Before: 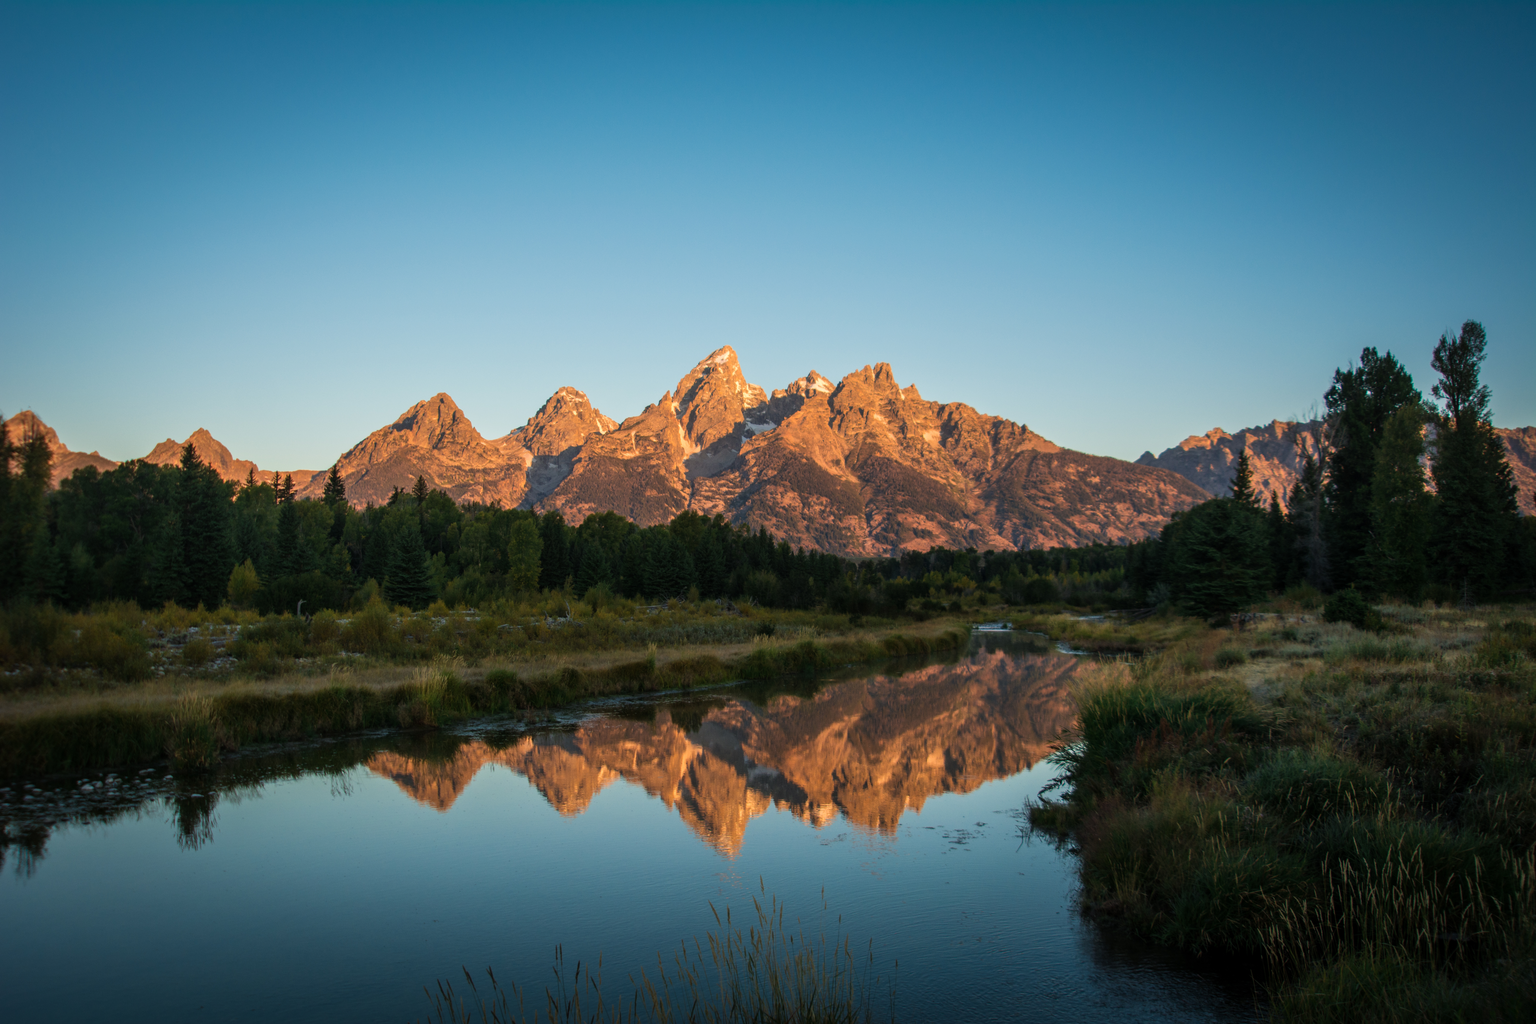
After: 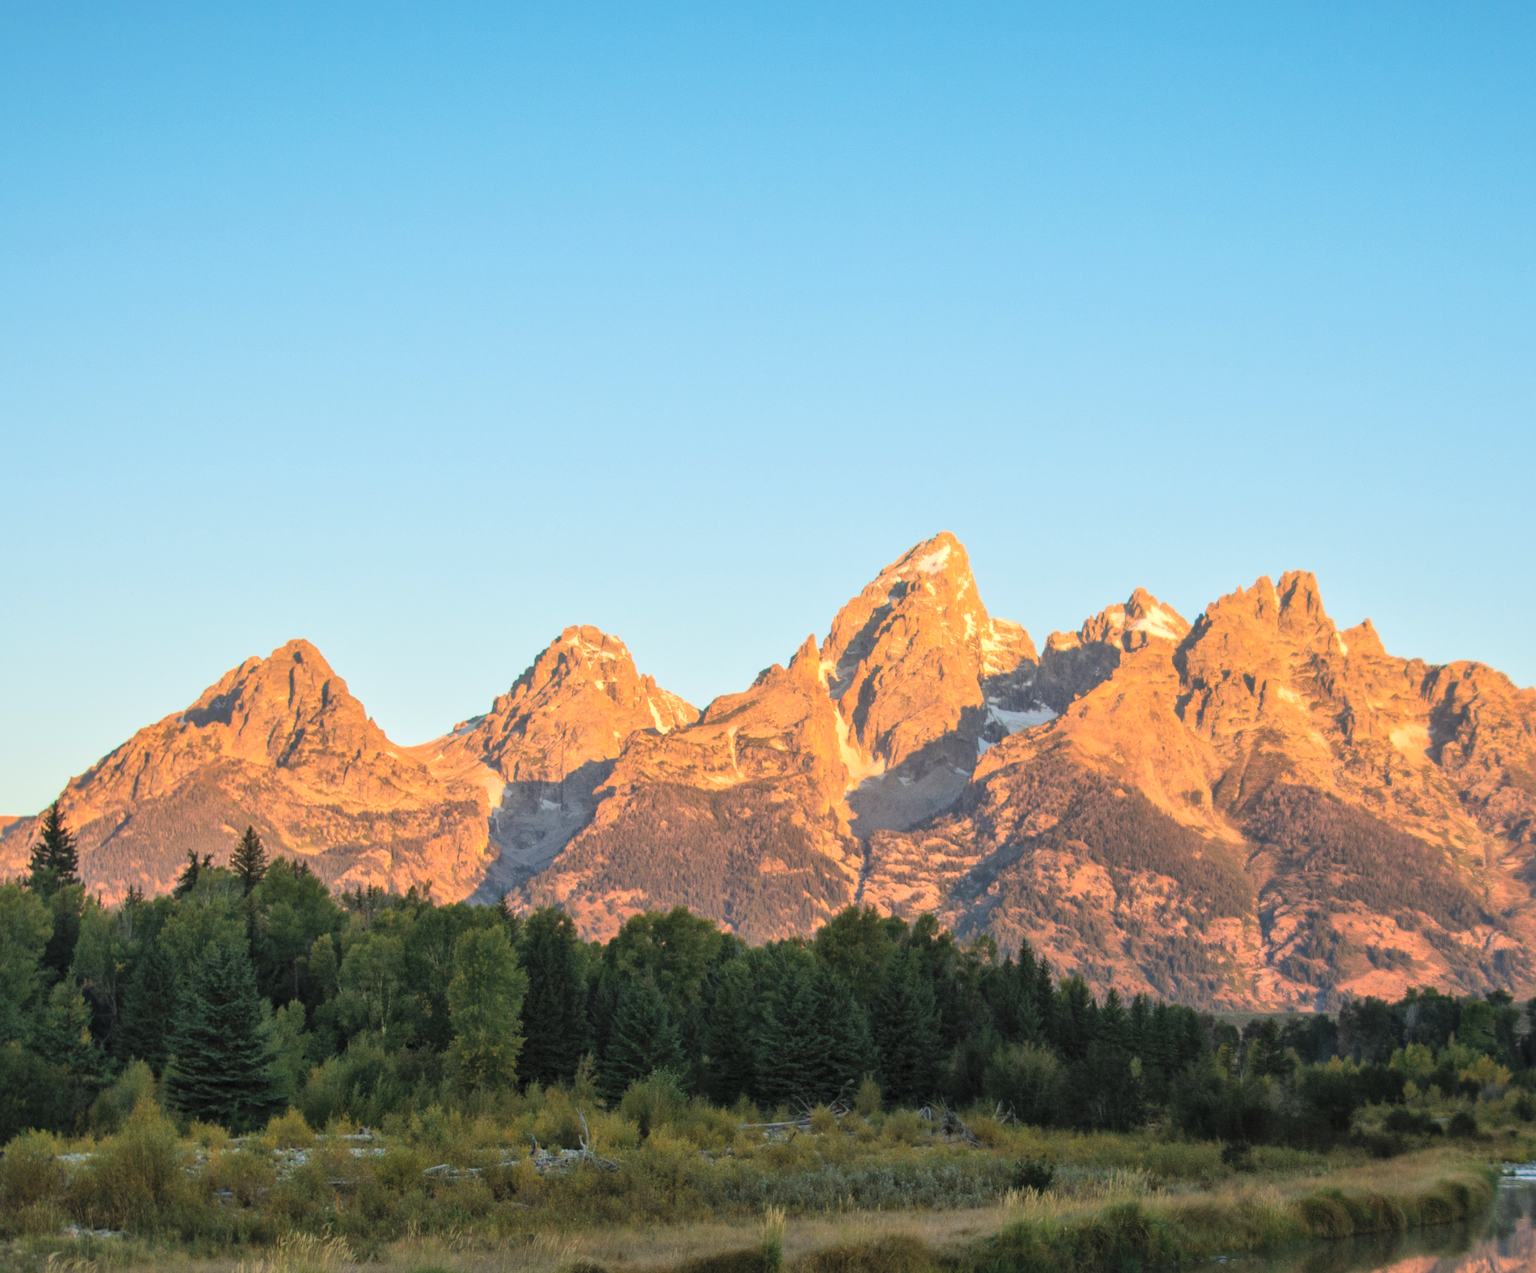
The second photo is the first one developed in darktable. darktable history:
contrast brightness saturation: contrast 0.1, brightness 0.3, saturation 0.14
crop: left 20.248%, top 10.86%, right 35.675%, bottom 34.321%
local contrast: mode bilateral grid, contrast 20, coarseness 50, detail 120%, midtone range 0.2
